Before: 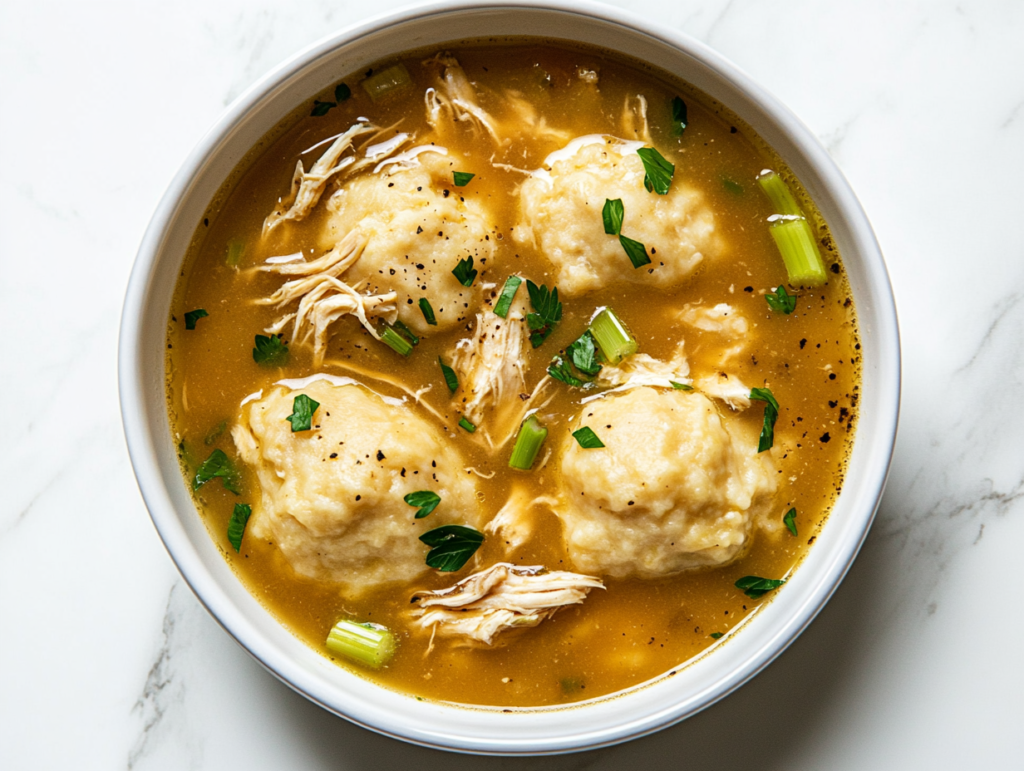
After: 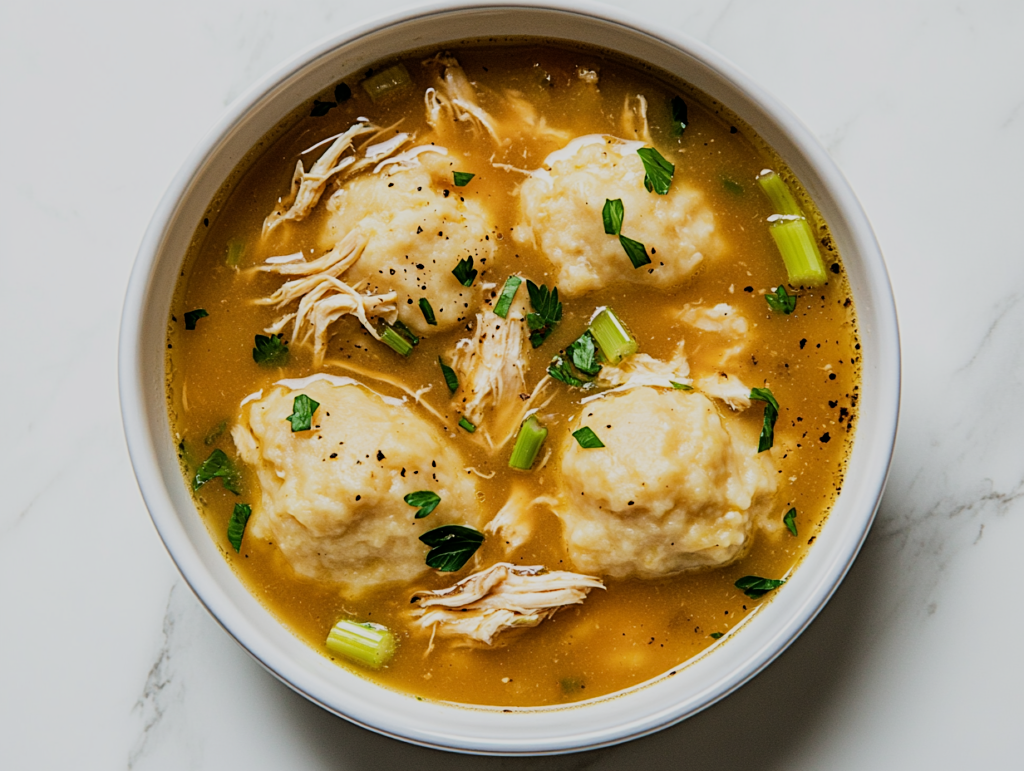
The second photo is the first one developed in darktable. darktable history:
sharpen: amount 0.2
filmic rgb: black relative exposure -7.65 EV, white relative exposure 4.56 EV, hardness 3.61, contrast 1.05
